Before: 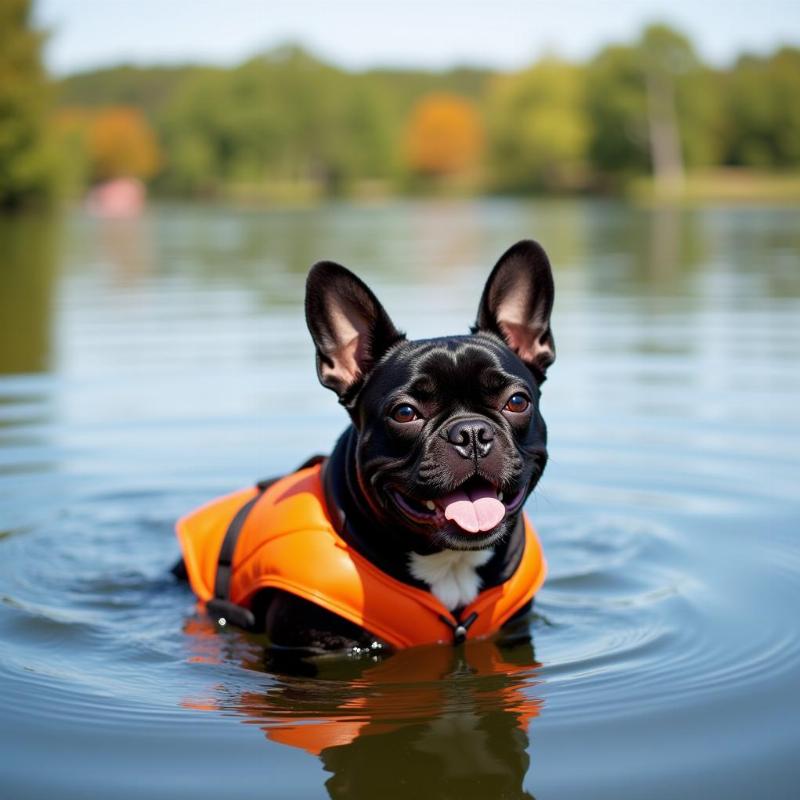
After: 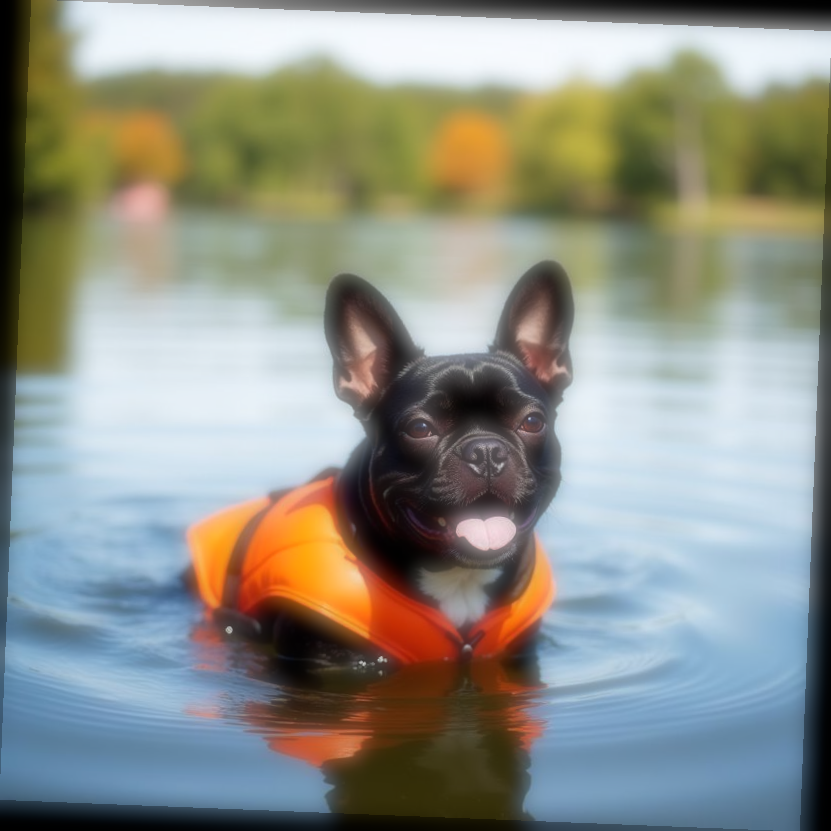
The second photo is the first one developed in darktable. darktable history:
rotate and perspective: rotation 2.27°, automatic cropping off
soften: on, module defaults
